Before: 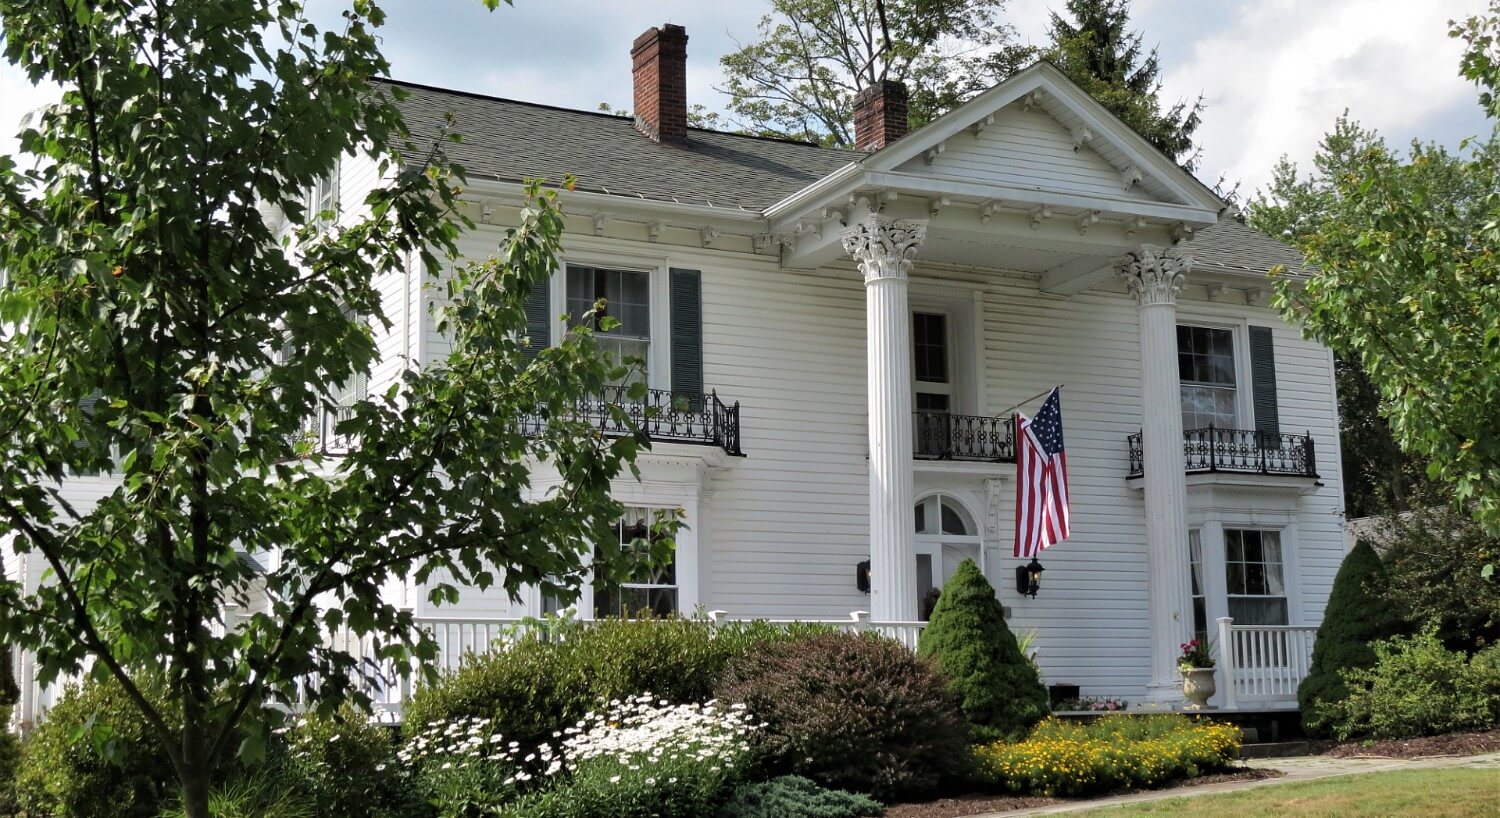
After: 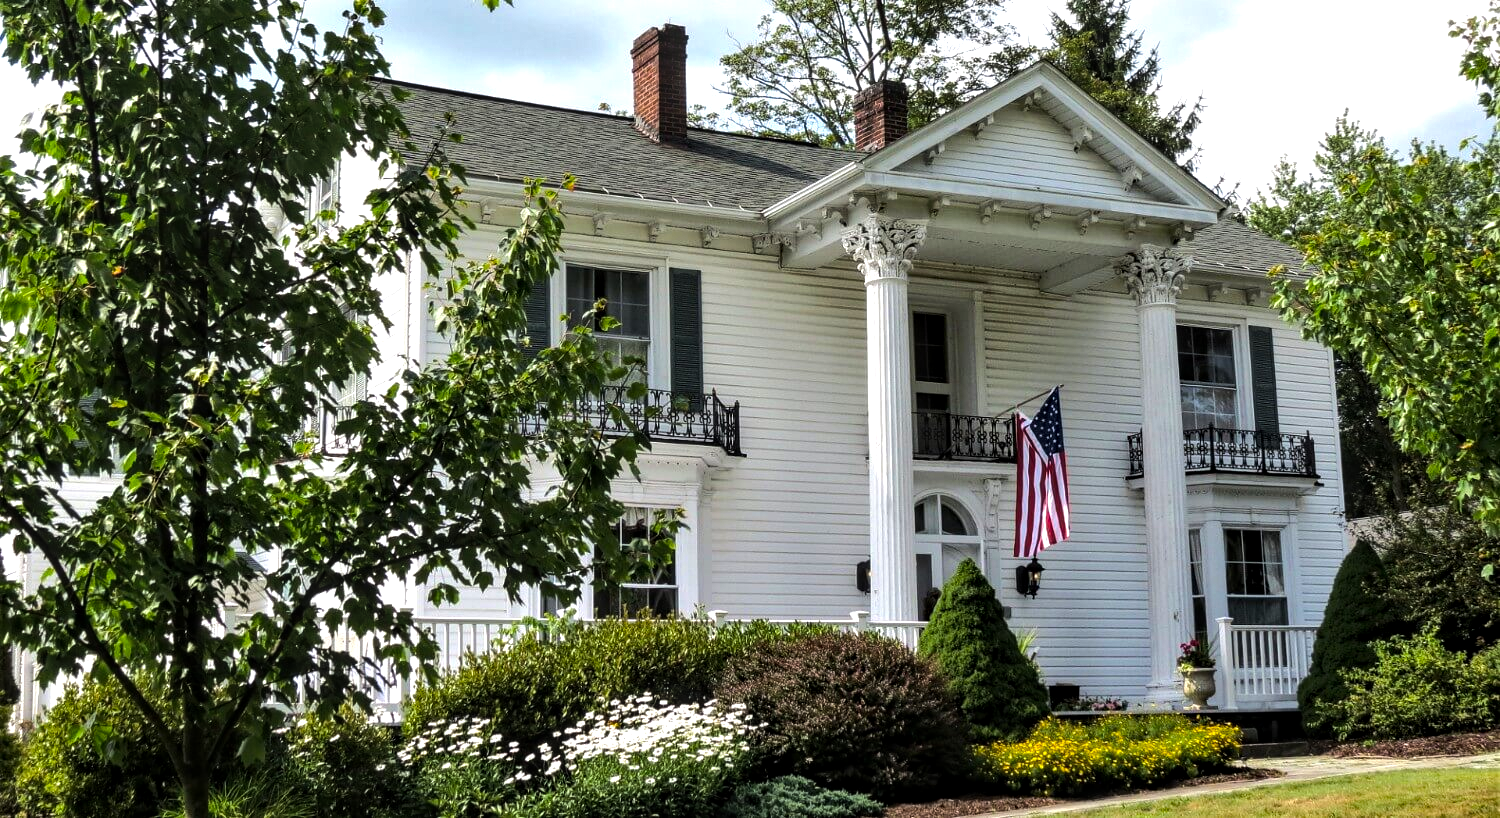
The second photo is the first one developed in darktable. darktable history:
color balance rgb: perceptual saturation grading › global saturation 19.9%, perceptual brilliance grading › highlights 17.157%, perceptual brilliance grading › mid-tones 30.821%, perceptual brilliance grading › shadows -31.783%, global vibrance 20%
local contrast: detail 130%
